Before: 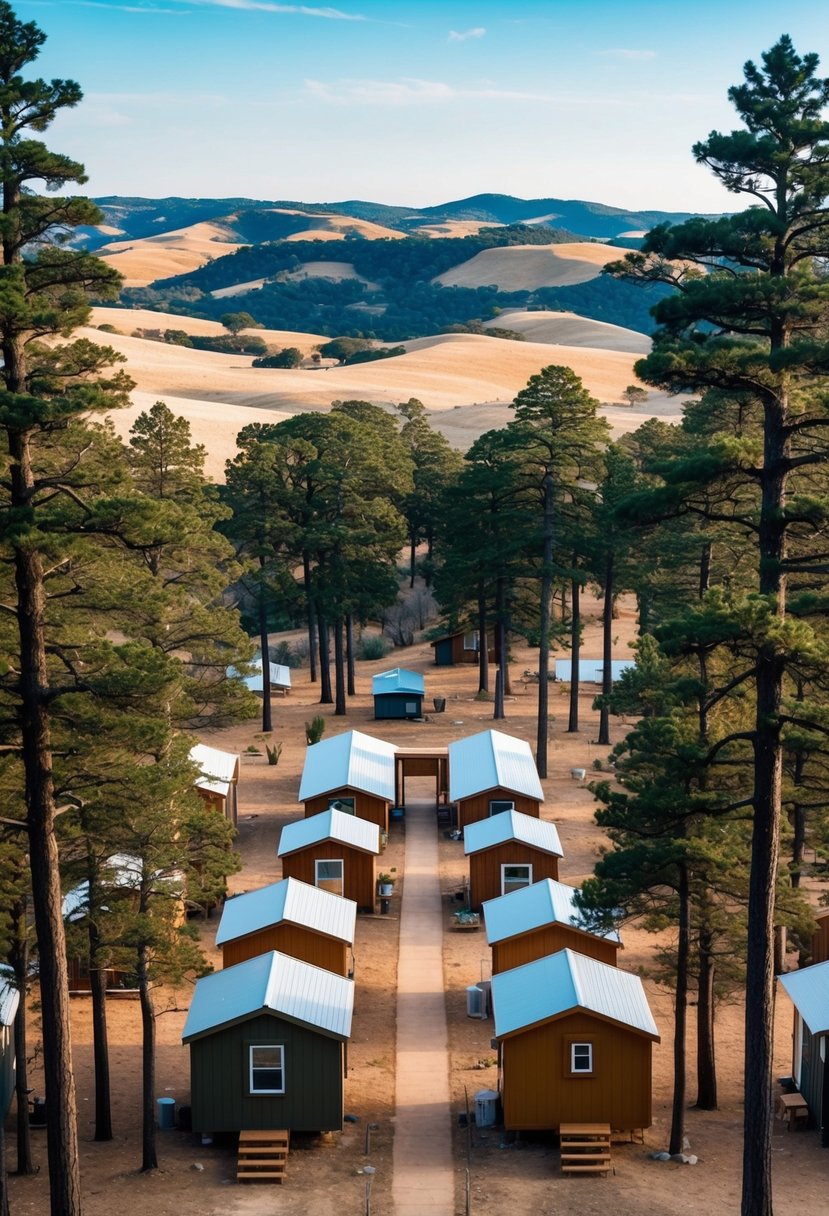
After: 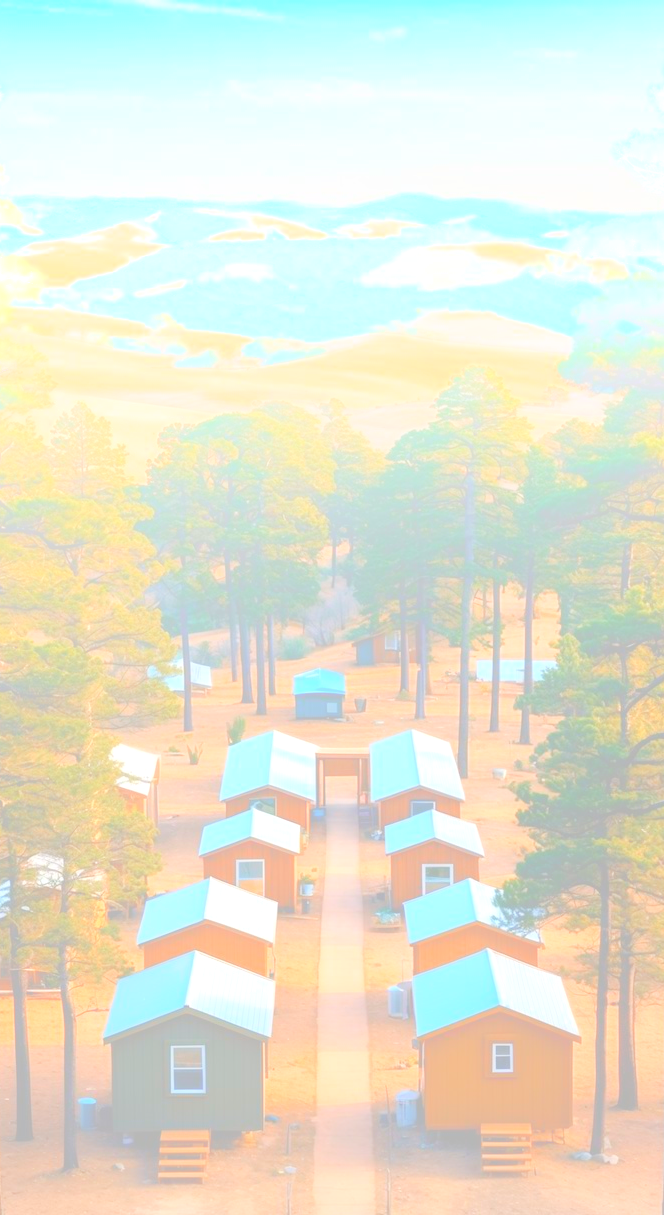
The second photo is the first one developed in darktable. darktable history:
bloom: size 70%, threshold 25%, strength 70%
exposure: black level correction 0, exposure 0.5 EV, compensate highlight preservation false
crop and rotate: left 9.597%, right 10.195%
